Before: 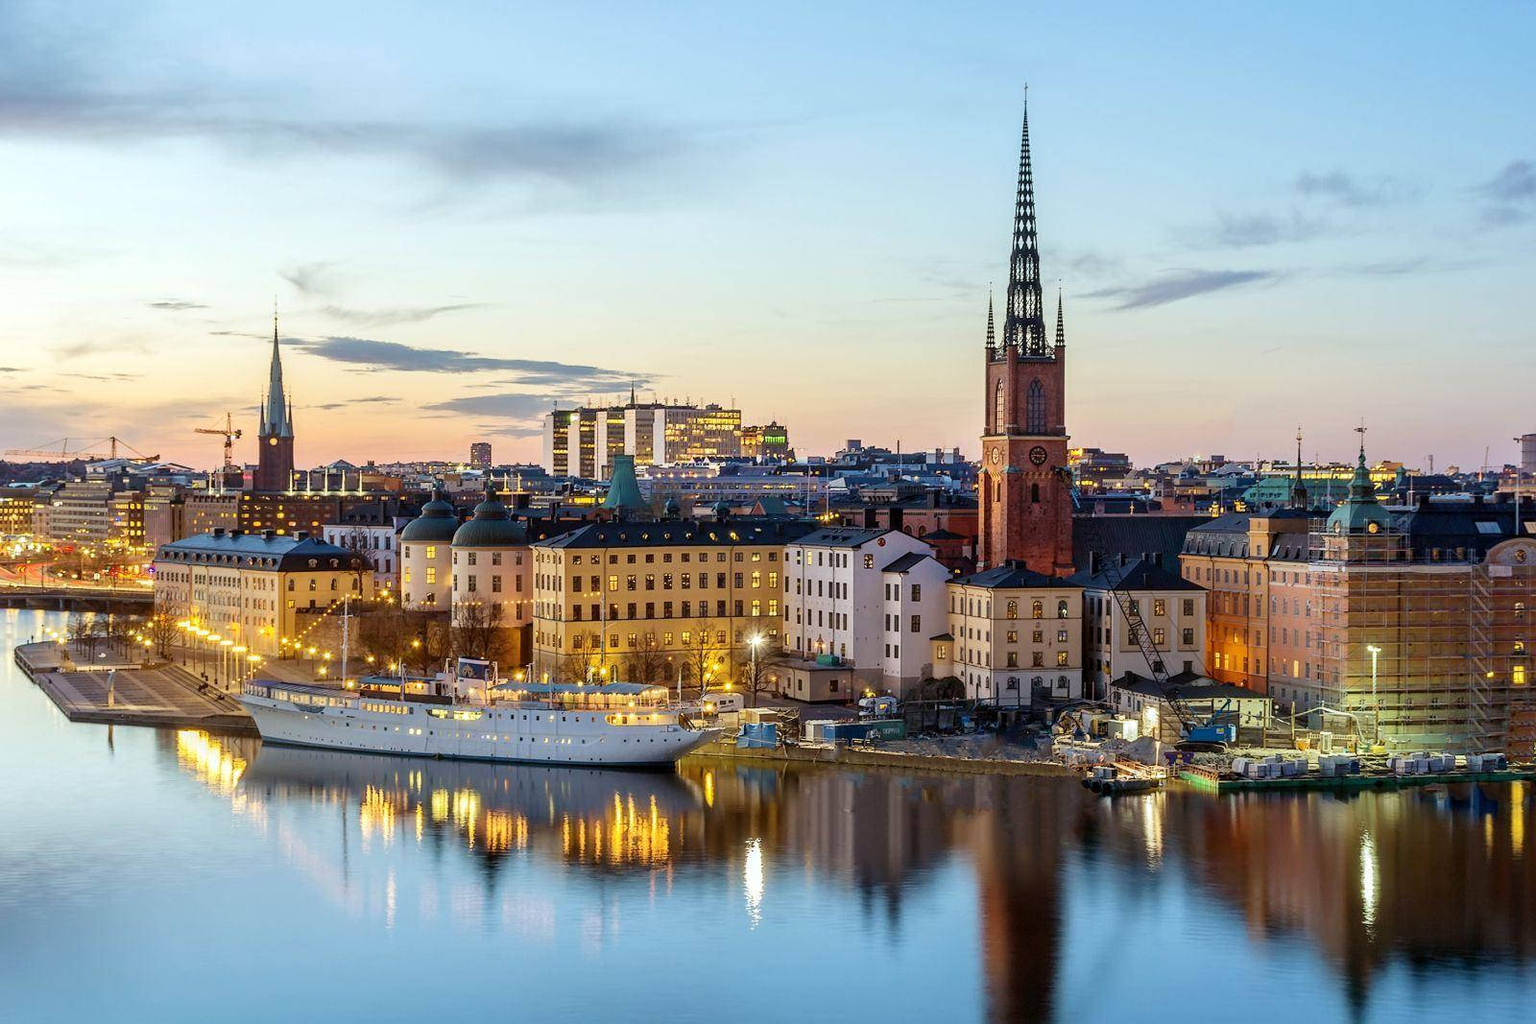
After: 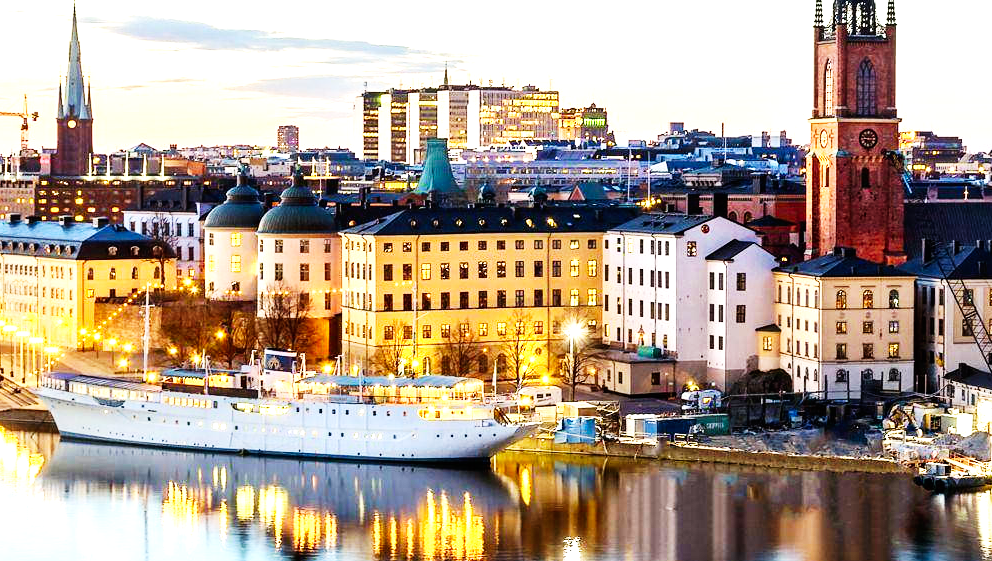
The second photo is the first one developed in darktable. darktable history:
shadows and highlights: shadows -12.02, white point adjustment 3.95, highlights 27.36
crop: left 13.334%, top 31.568%, right 24.645%, bottom 15.804%
base curve: curves: ch0 [(0, 0) (0.007, 0.004) (0.027, 0.03) (0.046, 0.07) (0.207, 0.54) (0.442, 0.872) (0.673, 0.972) (1, 1)], preserve colors none
